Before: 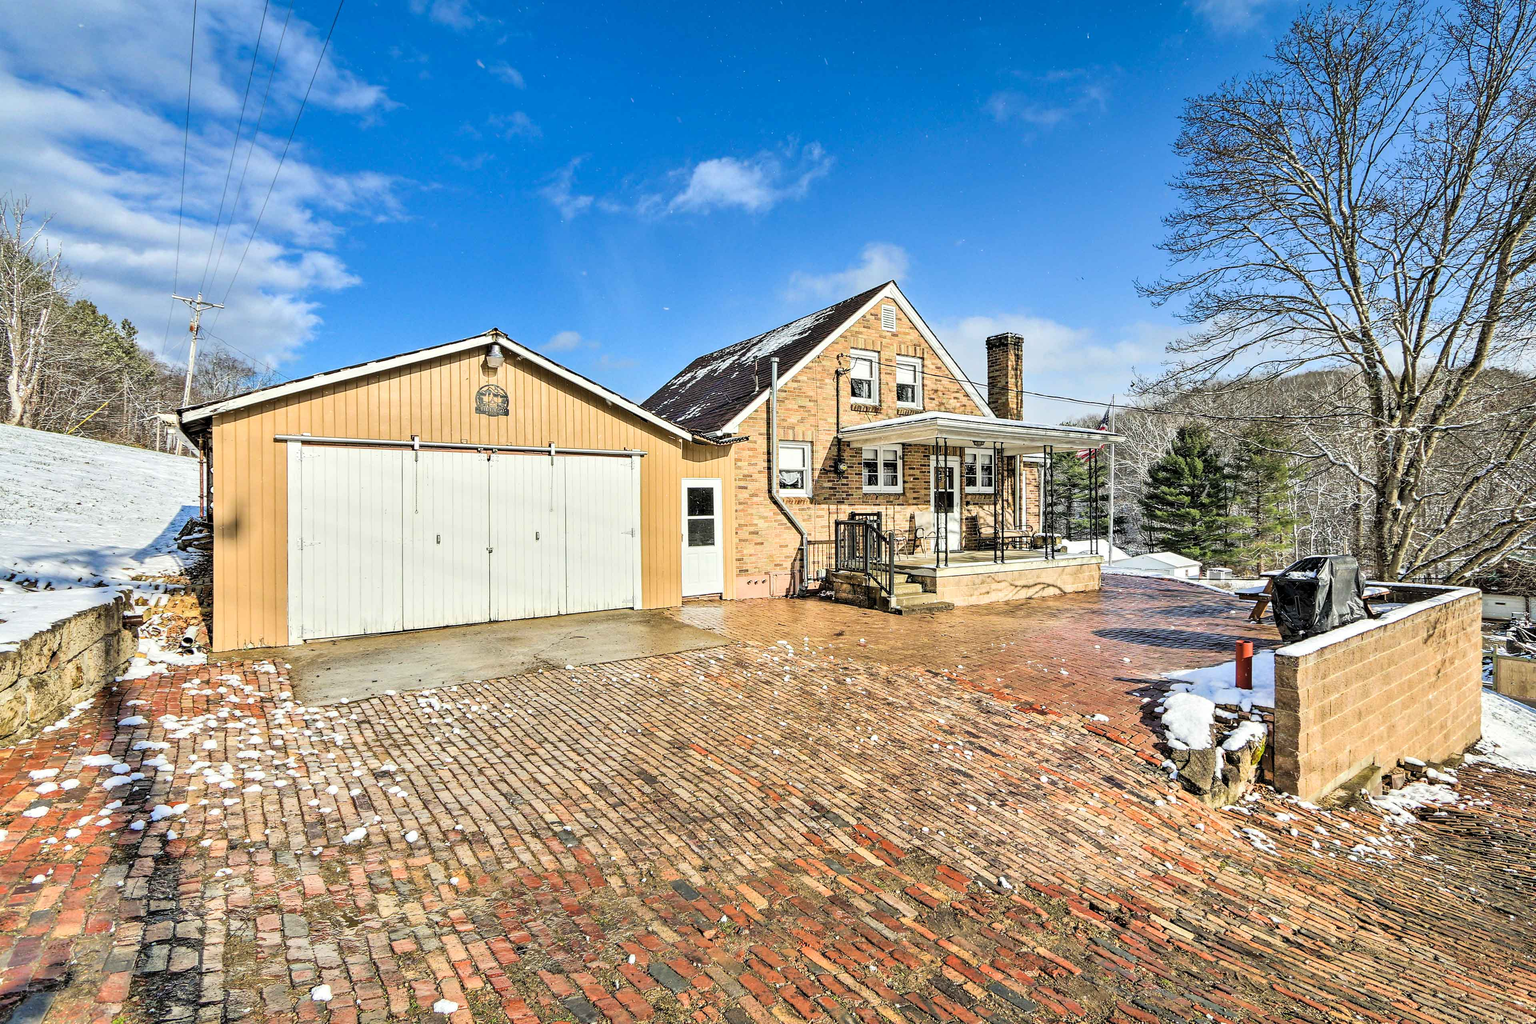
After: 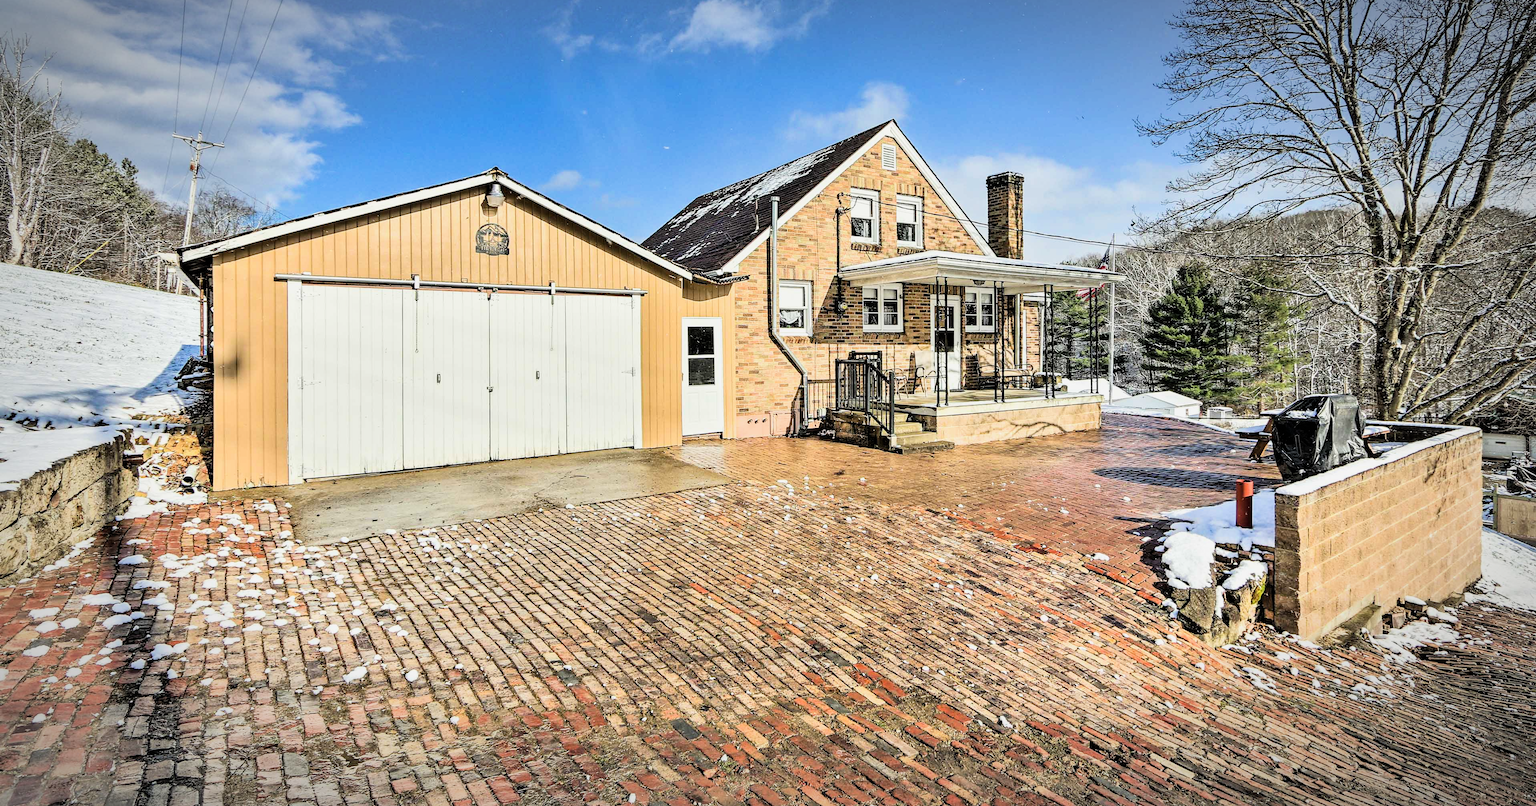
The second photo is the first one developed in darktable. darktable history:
crop and rotate: top 15.774%, bottom 5.506%
vignetting: automatic ratio true
filmic rgb: black relative exposure -8.07 EV, white relative exposure 3 EV, hardness 5.35, contrast 1.25
